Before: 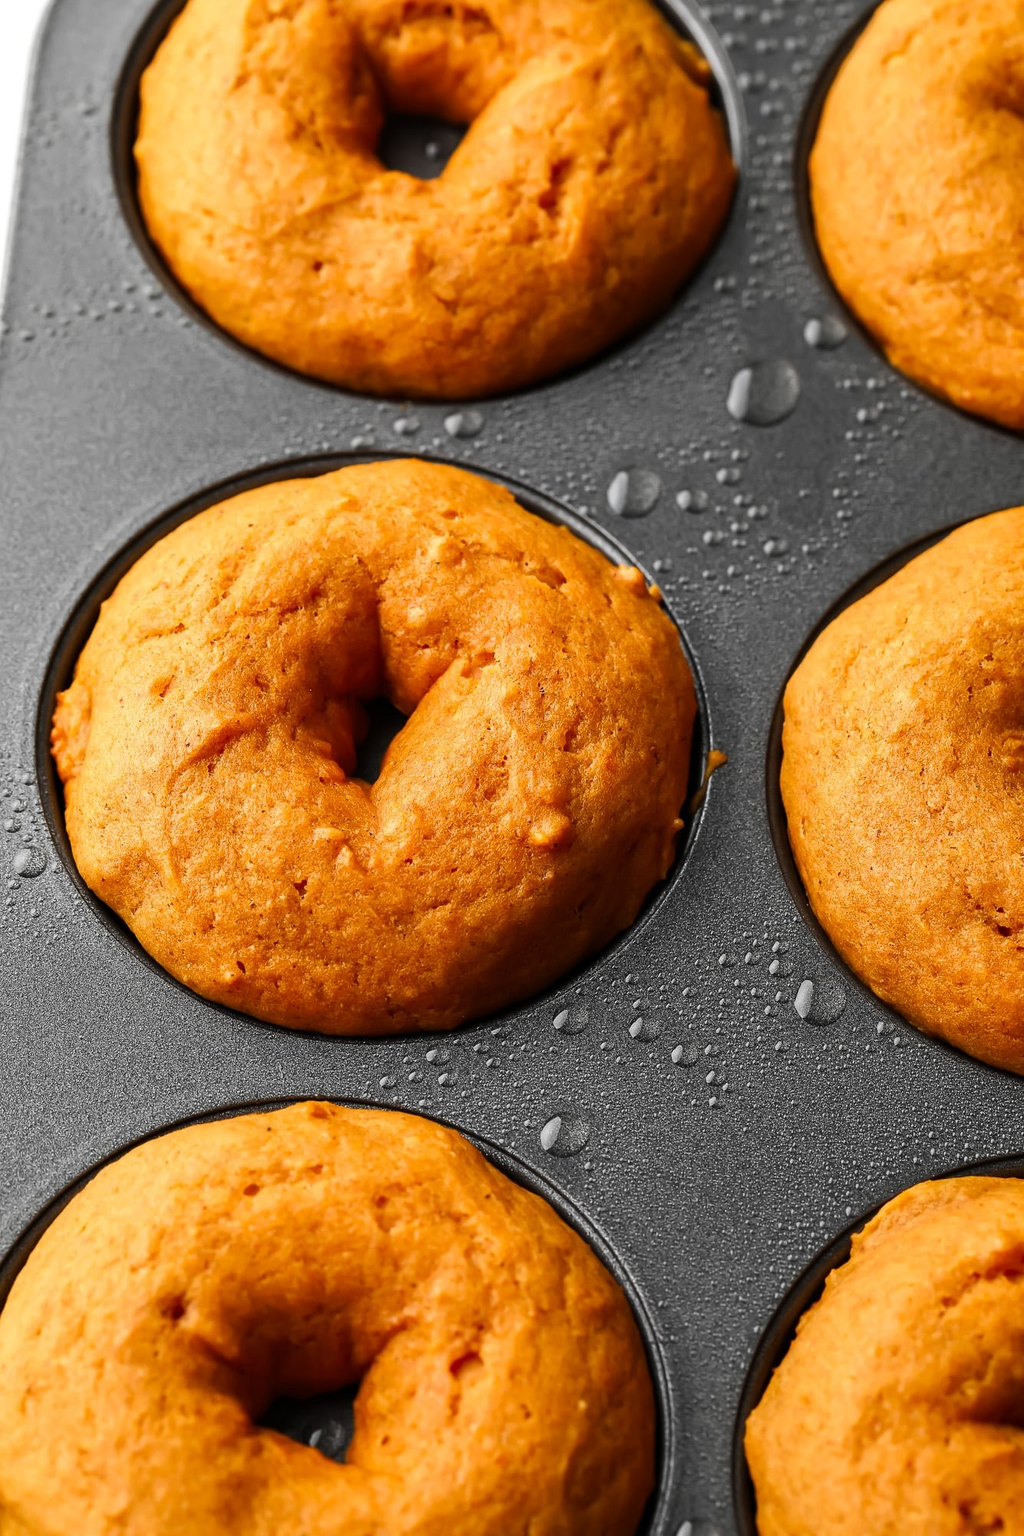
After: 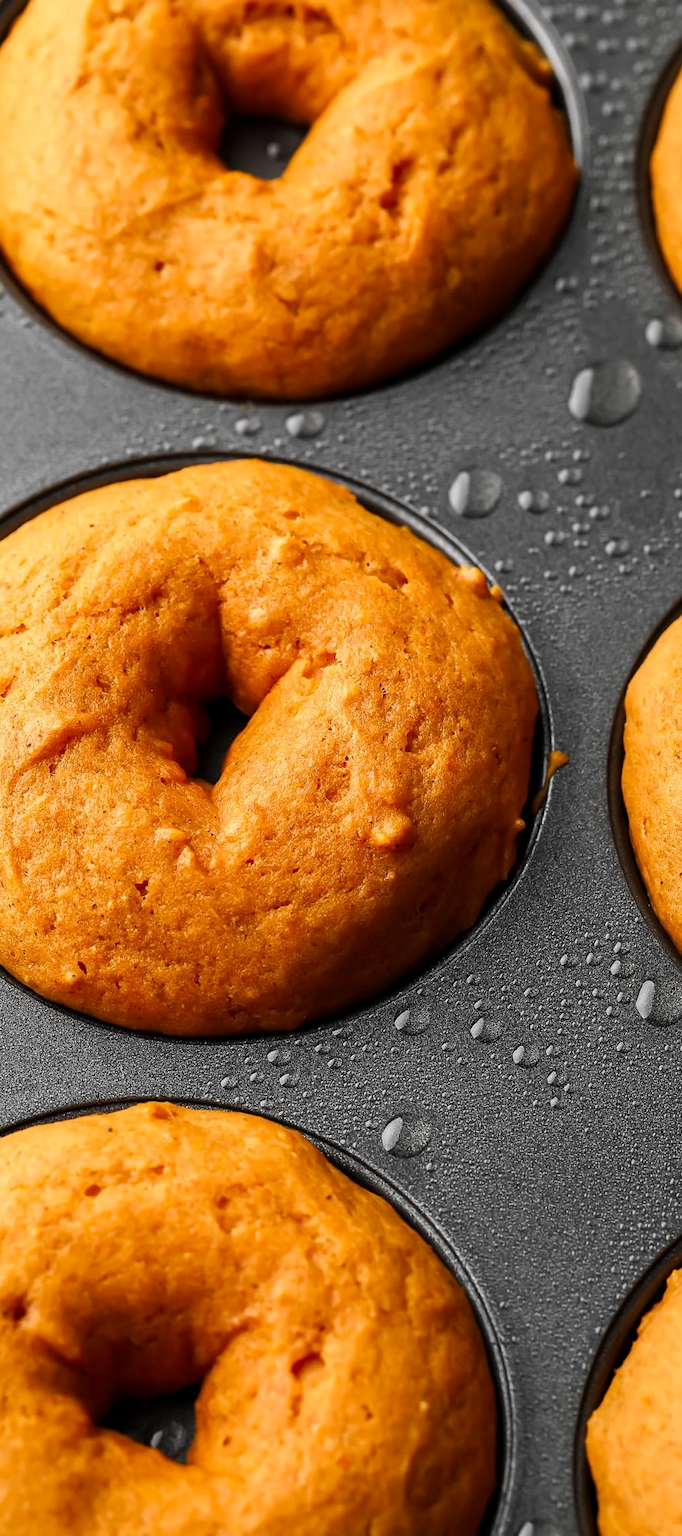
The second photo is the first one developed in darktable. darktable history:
crop and rotate: left 15.546%, right 17.787%
tone equalizer: on, module defaults
exposure: black level correction 0.001, compensate highlight preservation false
